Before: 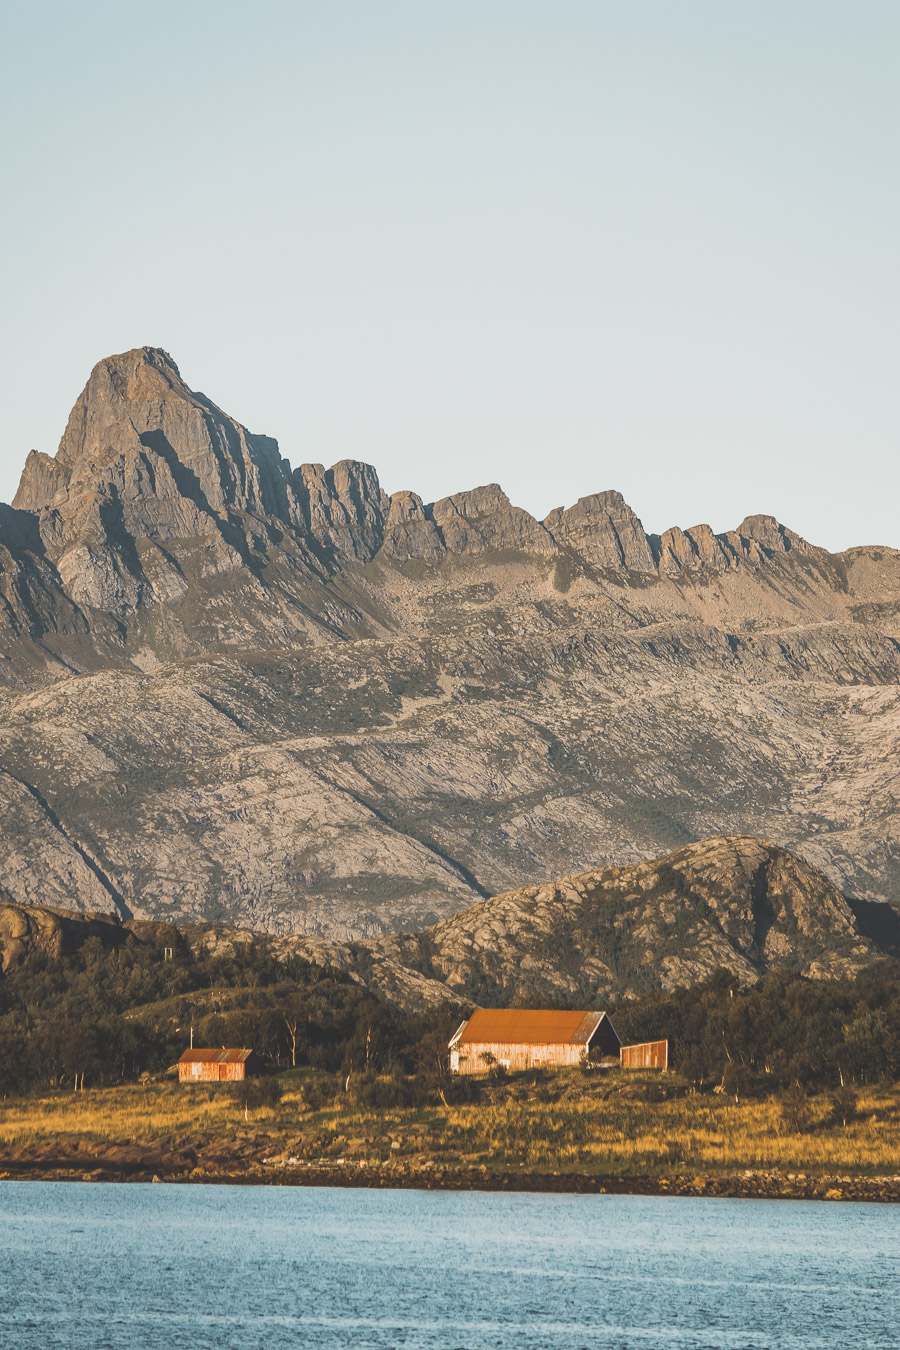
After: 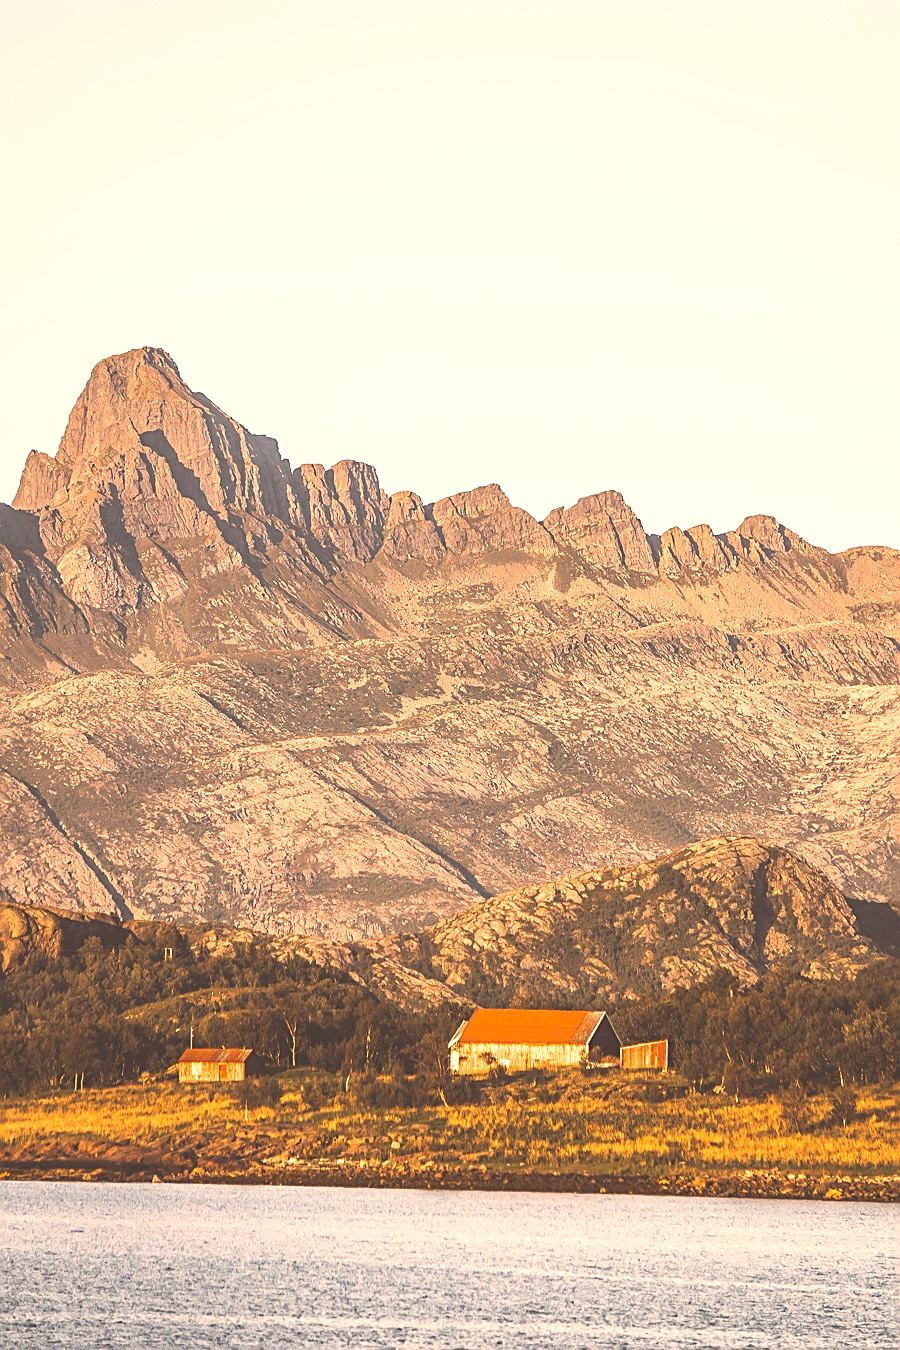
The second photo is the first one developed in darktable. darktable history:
base curve: curves: ch0 [(0, 0) (0.472, 0.508) (1, 1)]
sharpen: amount 0.539
color correction: highlights a* 21.69, highlights b* 21.77
exposure: exposure 0.819 EV, compensate highlight preservation false
